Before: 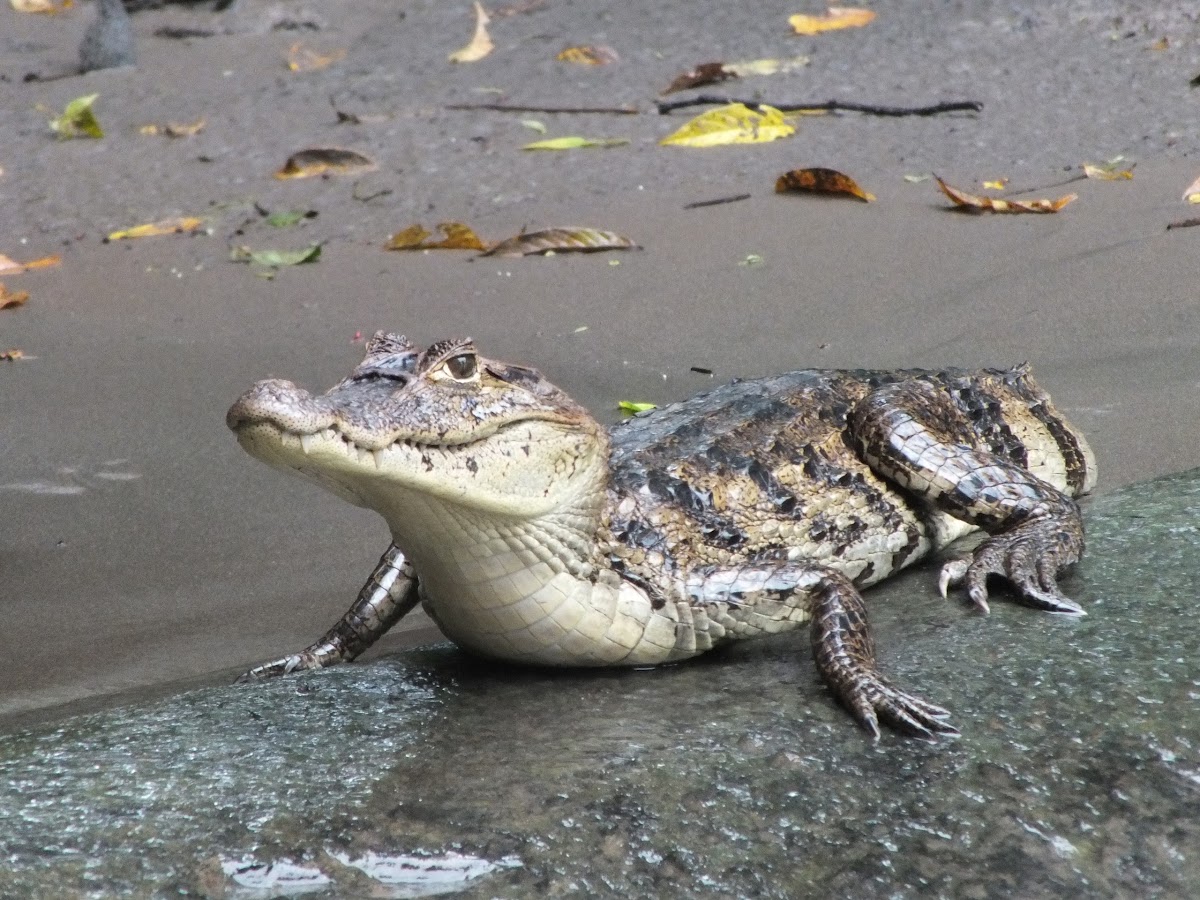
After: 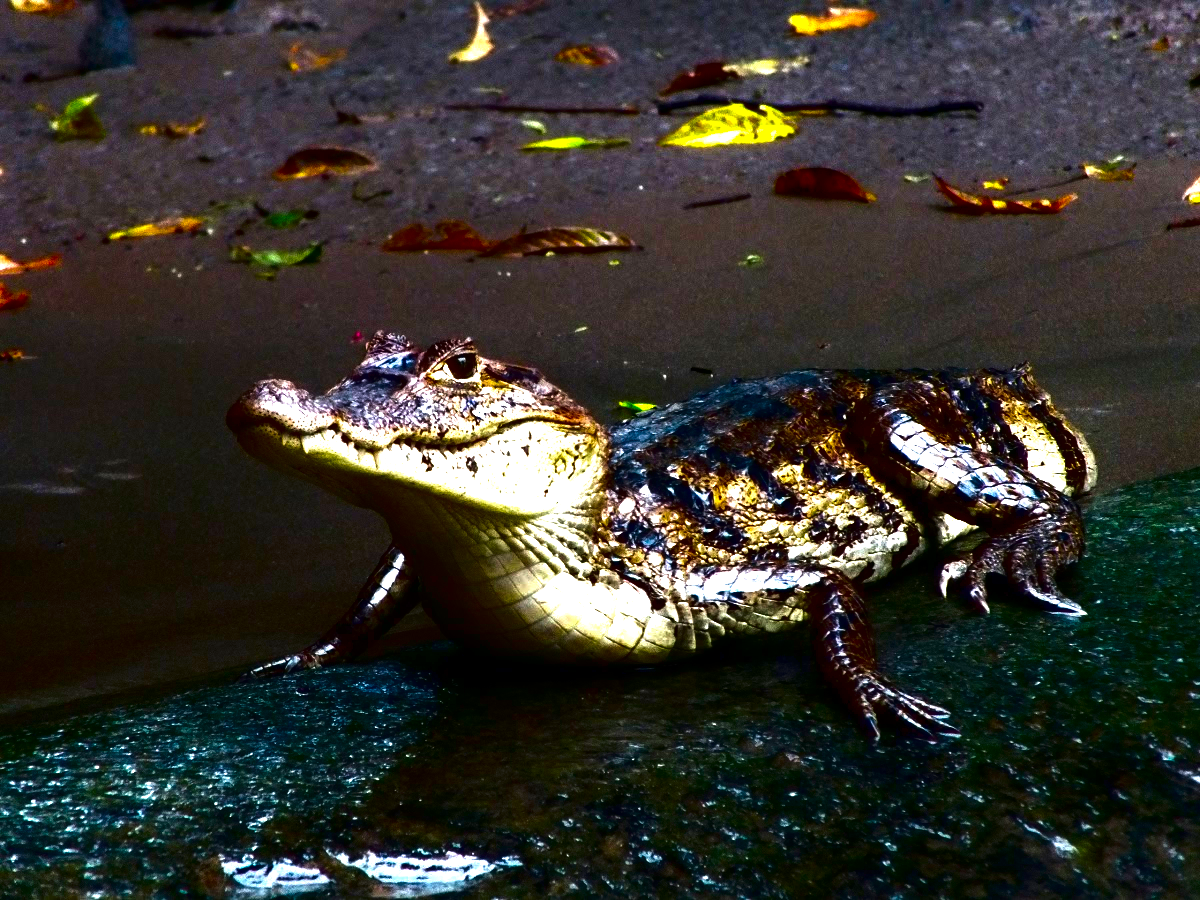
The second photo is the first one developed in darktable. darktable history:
color balance rgb: linear chroma grading › global chroma 9%, perceptual saturation grading › global saturation 36%, perceptual brilliance grading › global brilliance 15%, perceptual brilliance grading › shadows -35%, global vibrance 15%
contrast brightness saturation: brightness -1, saturation 1
tone equalizer: -8 EV -0.001 EV, -7 EV 0.001 EV, -6 EV -0.002 EV, -5 EV -0.003 EV, -4 EV -0.062 EV, -3 EV -0.222 EV, -2 EV -0.267 EV, -1 EV 0.105 EV, +0 EV 0.303 EV
